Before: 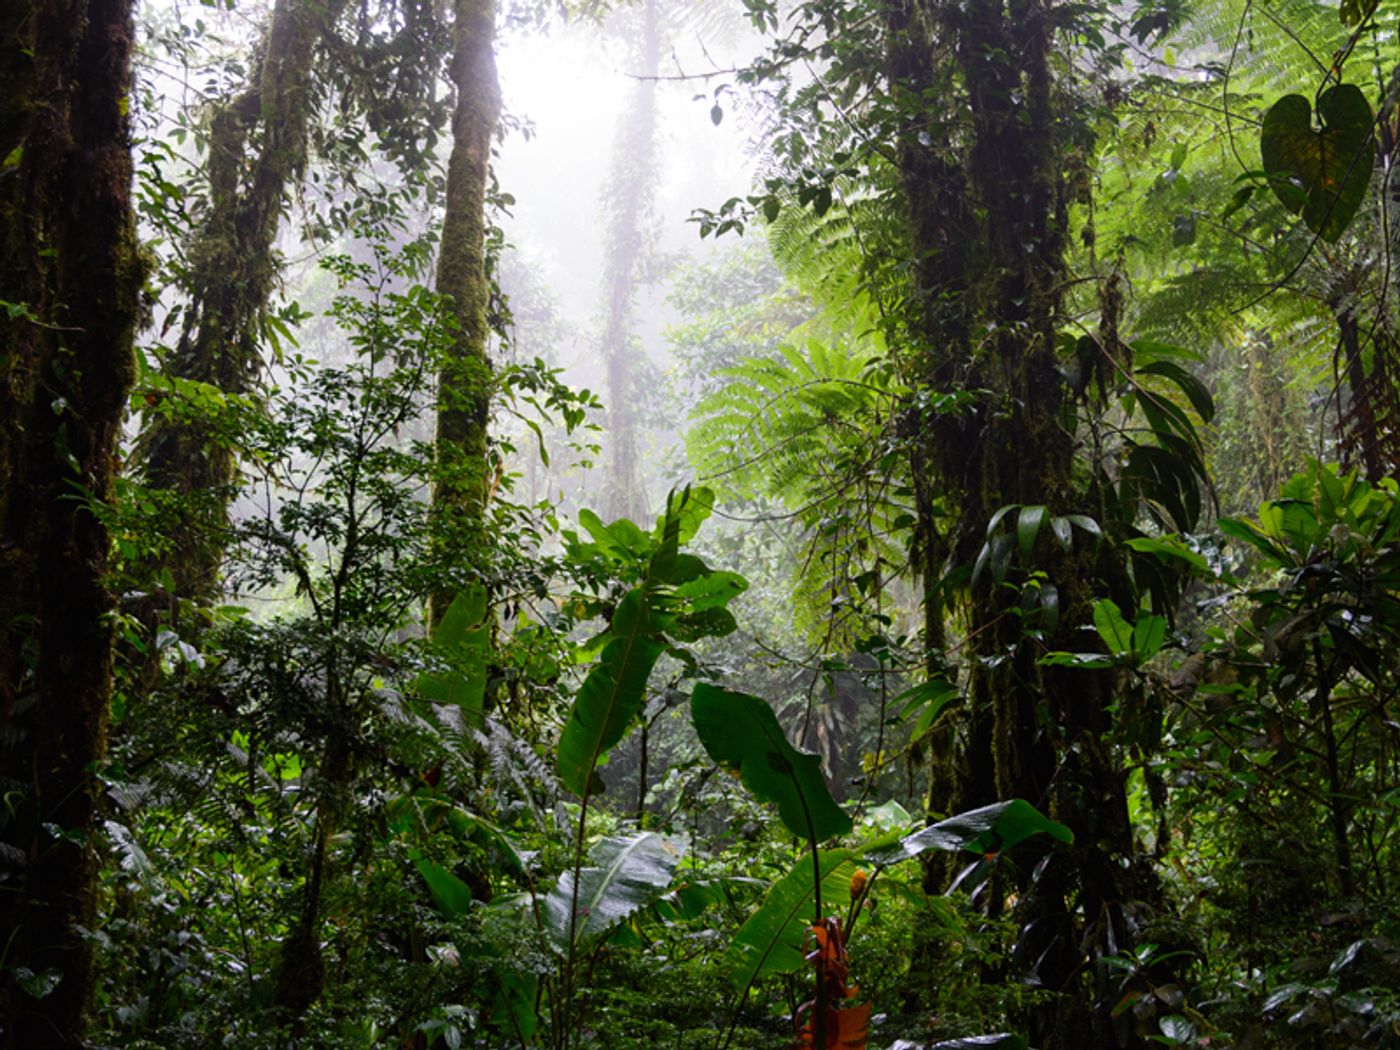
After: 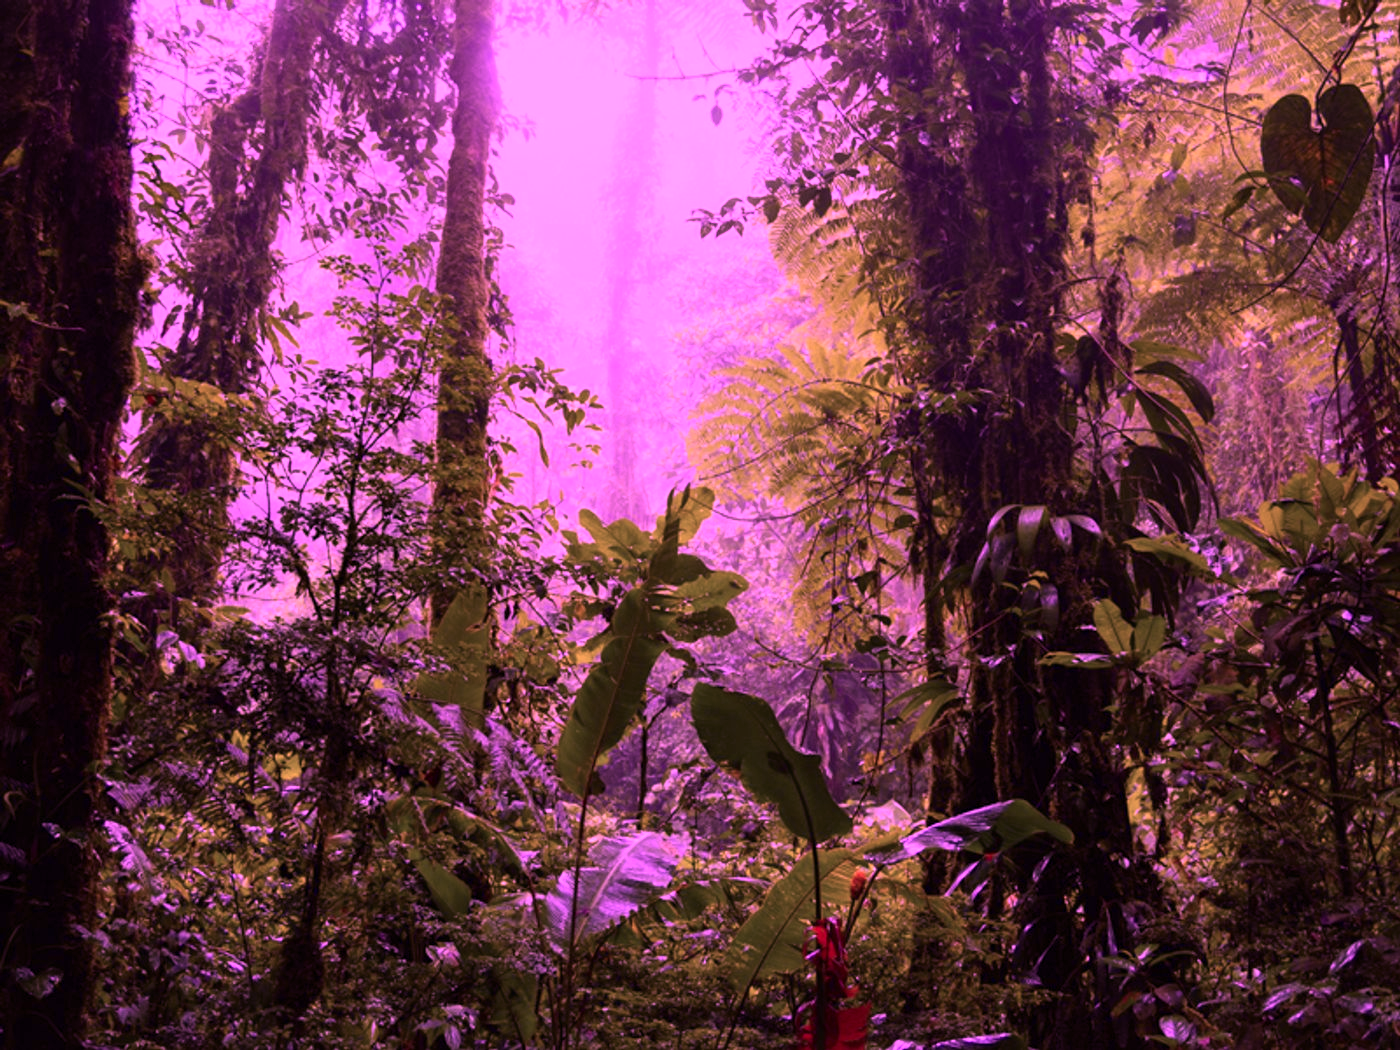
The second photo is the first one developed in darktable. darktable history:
color calibration: output R [0.999, 0.026, -0.11, 0], output G [-0.019, 1.037, -0.099, 0], output B [0.022, -0.023, 0.902, 0], gray › normalize channels true, illuminant custom, x 0.263, y 0.52, temperature 7053.59 K, gamut compression 0
